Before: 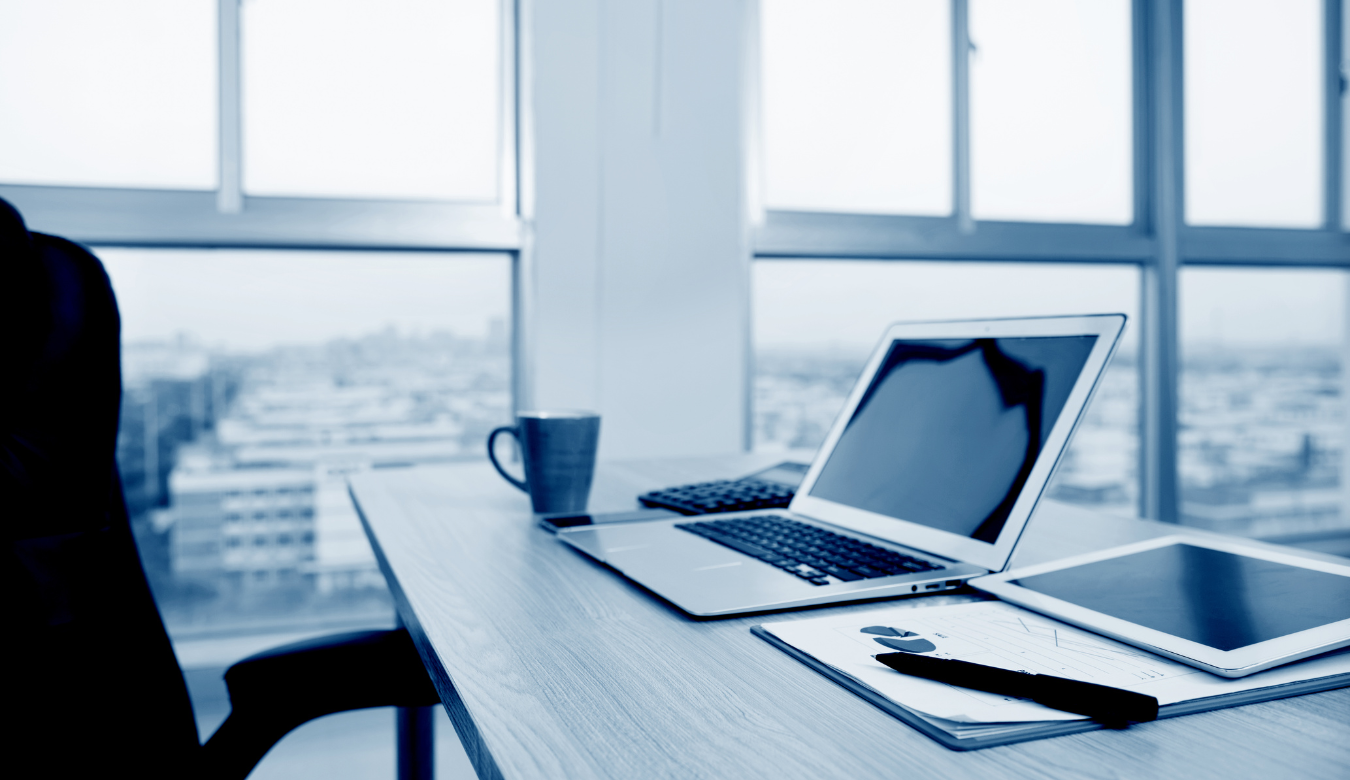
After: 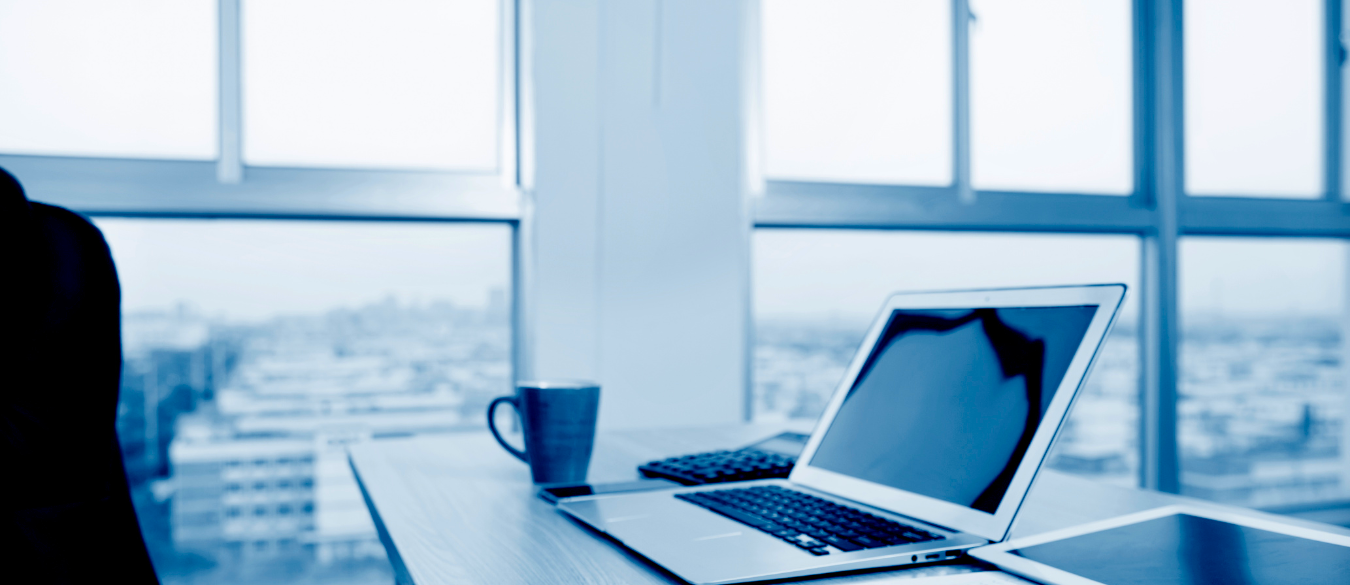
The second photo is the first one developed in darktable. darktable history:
color balance rgb: linear chroma grading › global chroma 15%, perceptual saturation grading › global saturation 30%
crop: top 3.857%, bottom 21.132%
